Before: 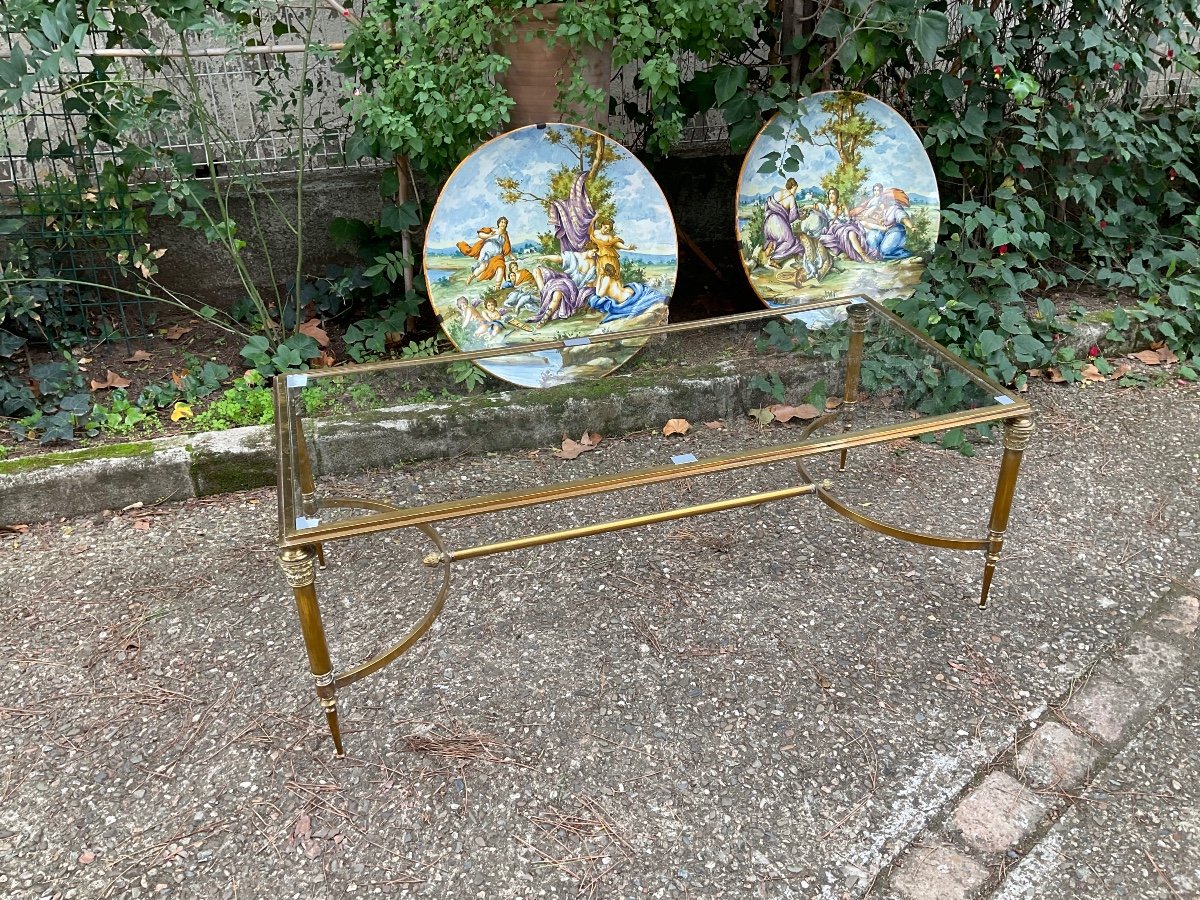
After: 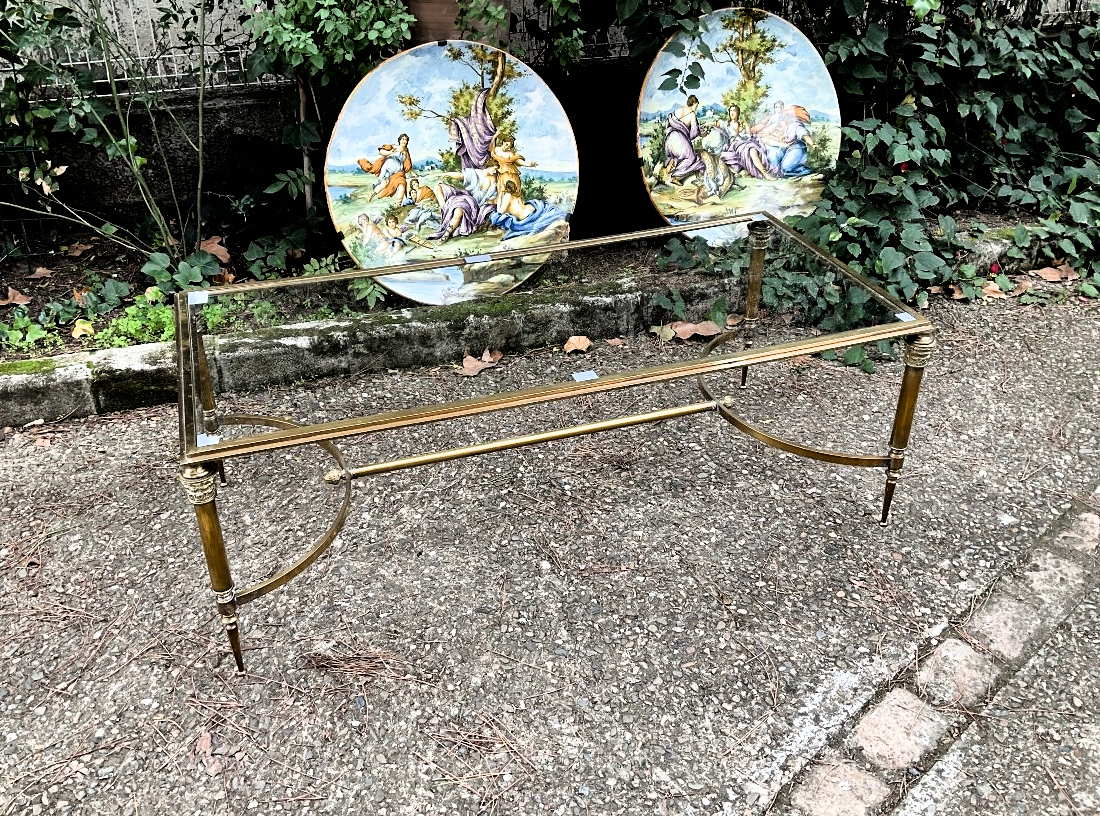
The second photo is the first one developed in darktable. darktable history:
crop and rotate: left 8.262%, top 9.226%
filmic rgb: black relative exposure -3.75 EV, white relative exposure 2.4 EV, dynamic range scaling -50%, hardness 3.42, latitude 30%, contrast 1.8
